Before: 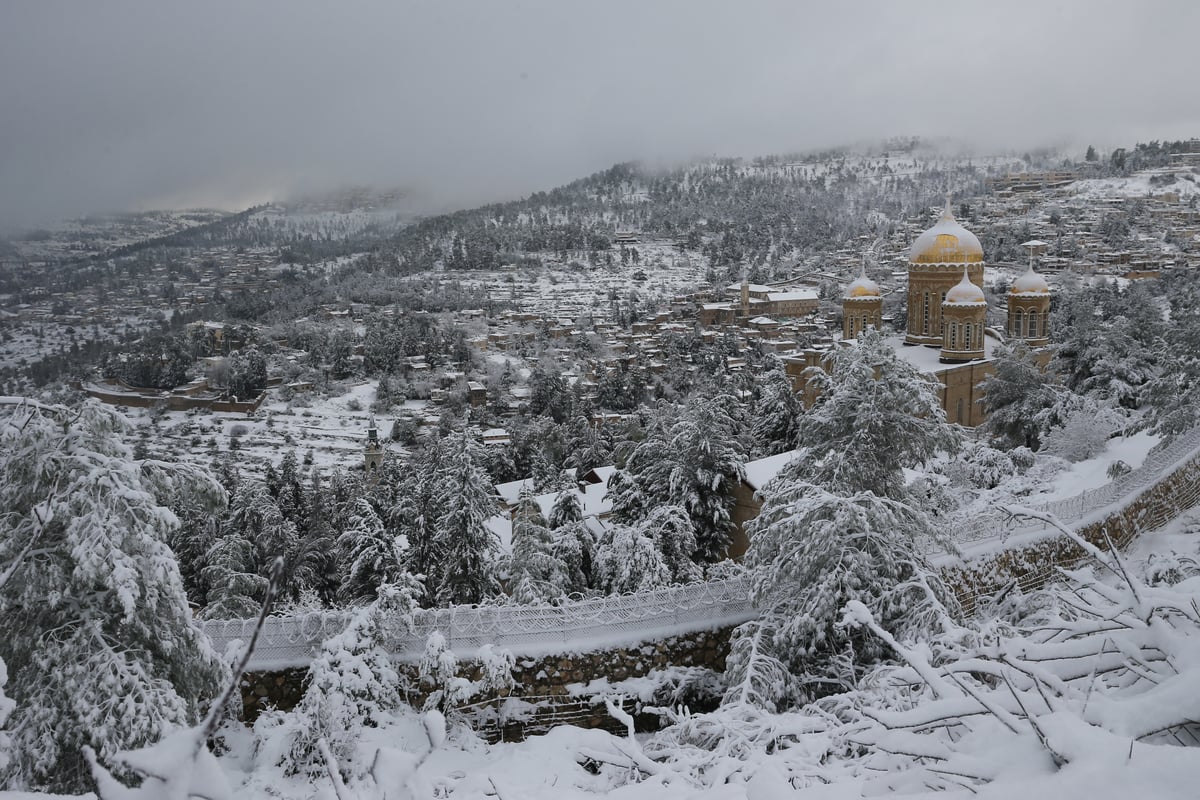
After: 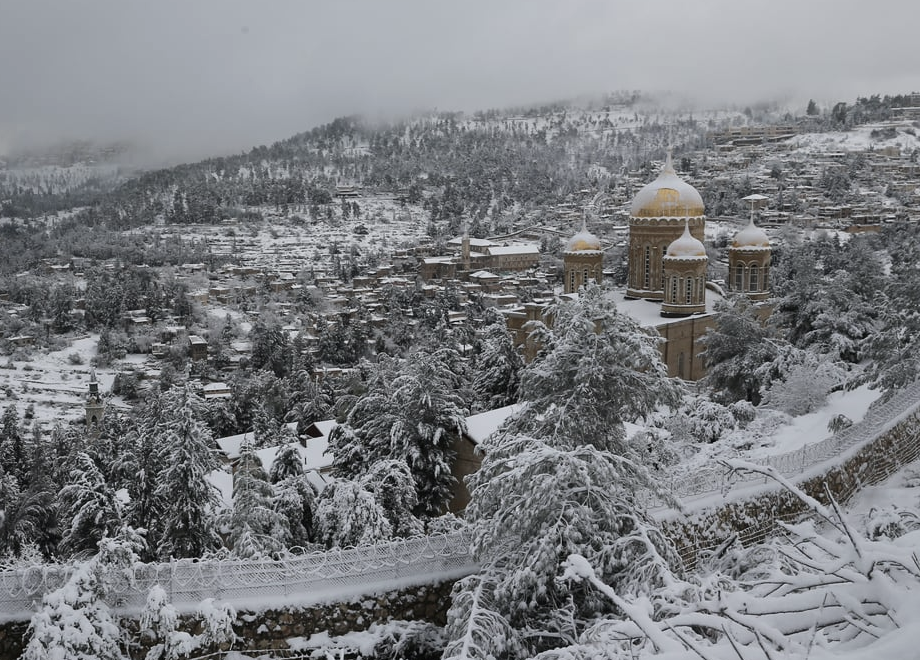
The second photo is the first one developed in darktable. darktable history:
crop: left 23.323%, top 5.816%, bottom 11.596%
contrast brightness saturation: contrast 0.096, saturation -0.284
